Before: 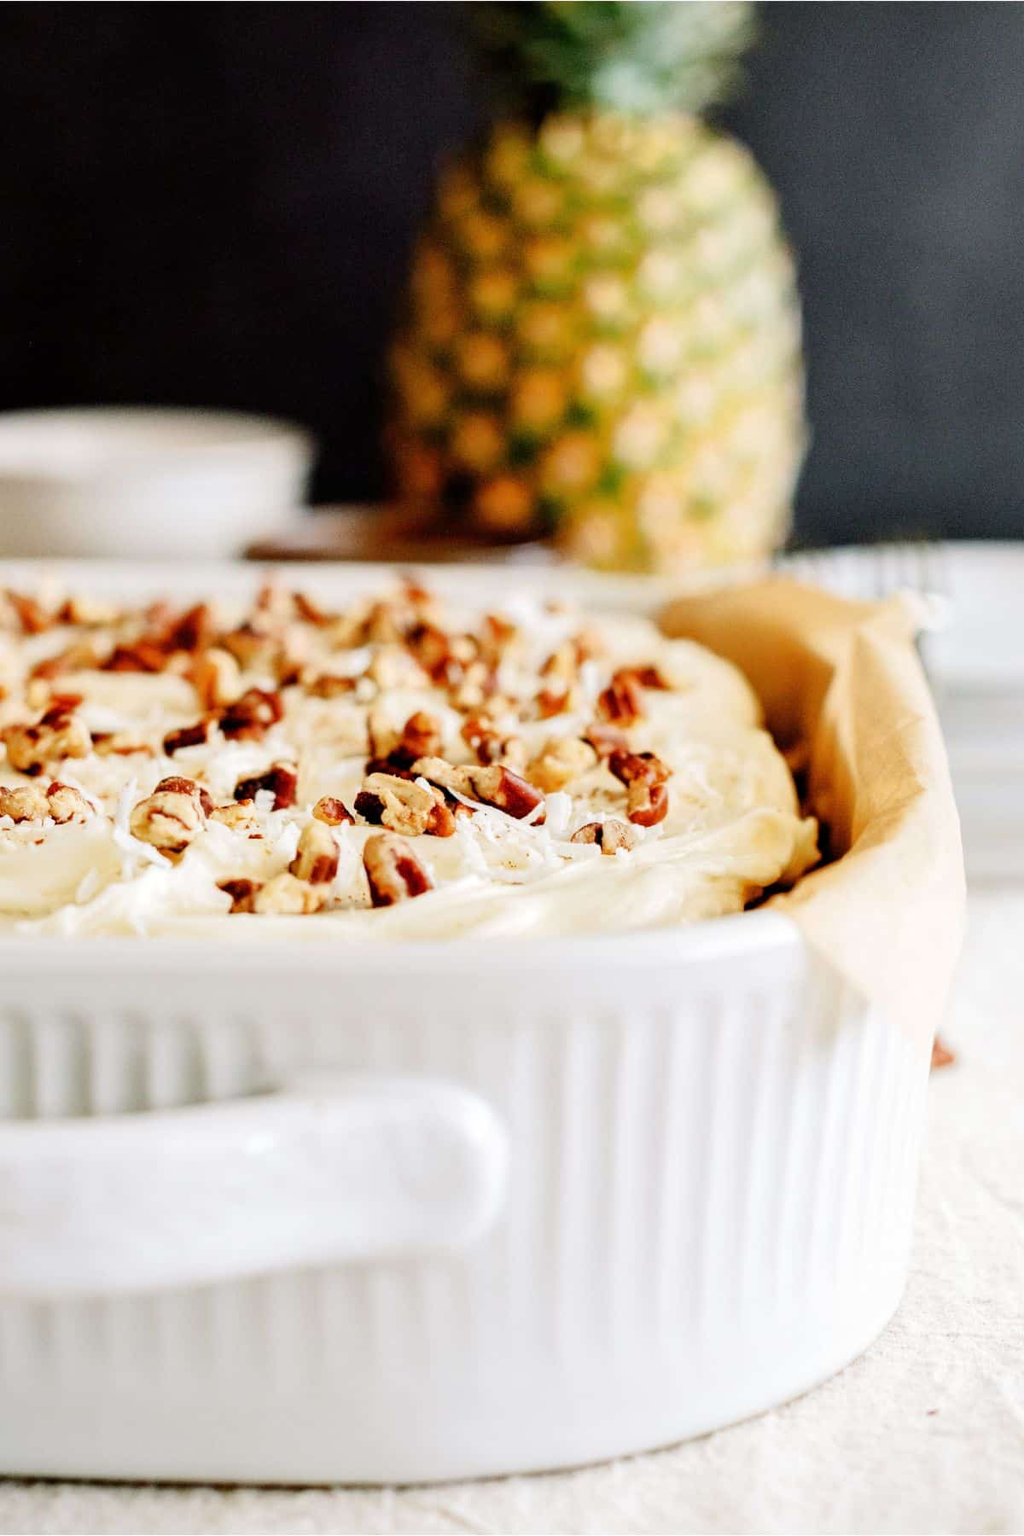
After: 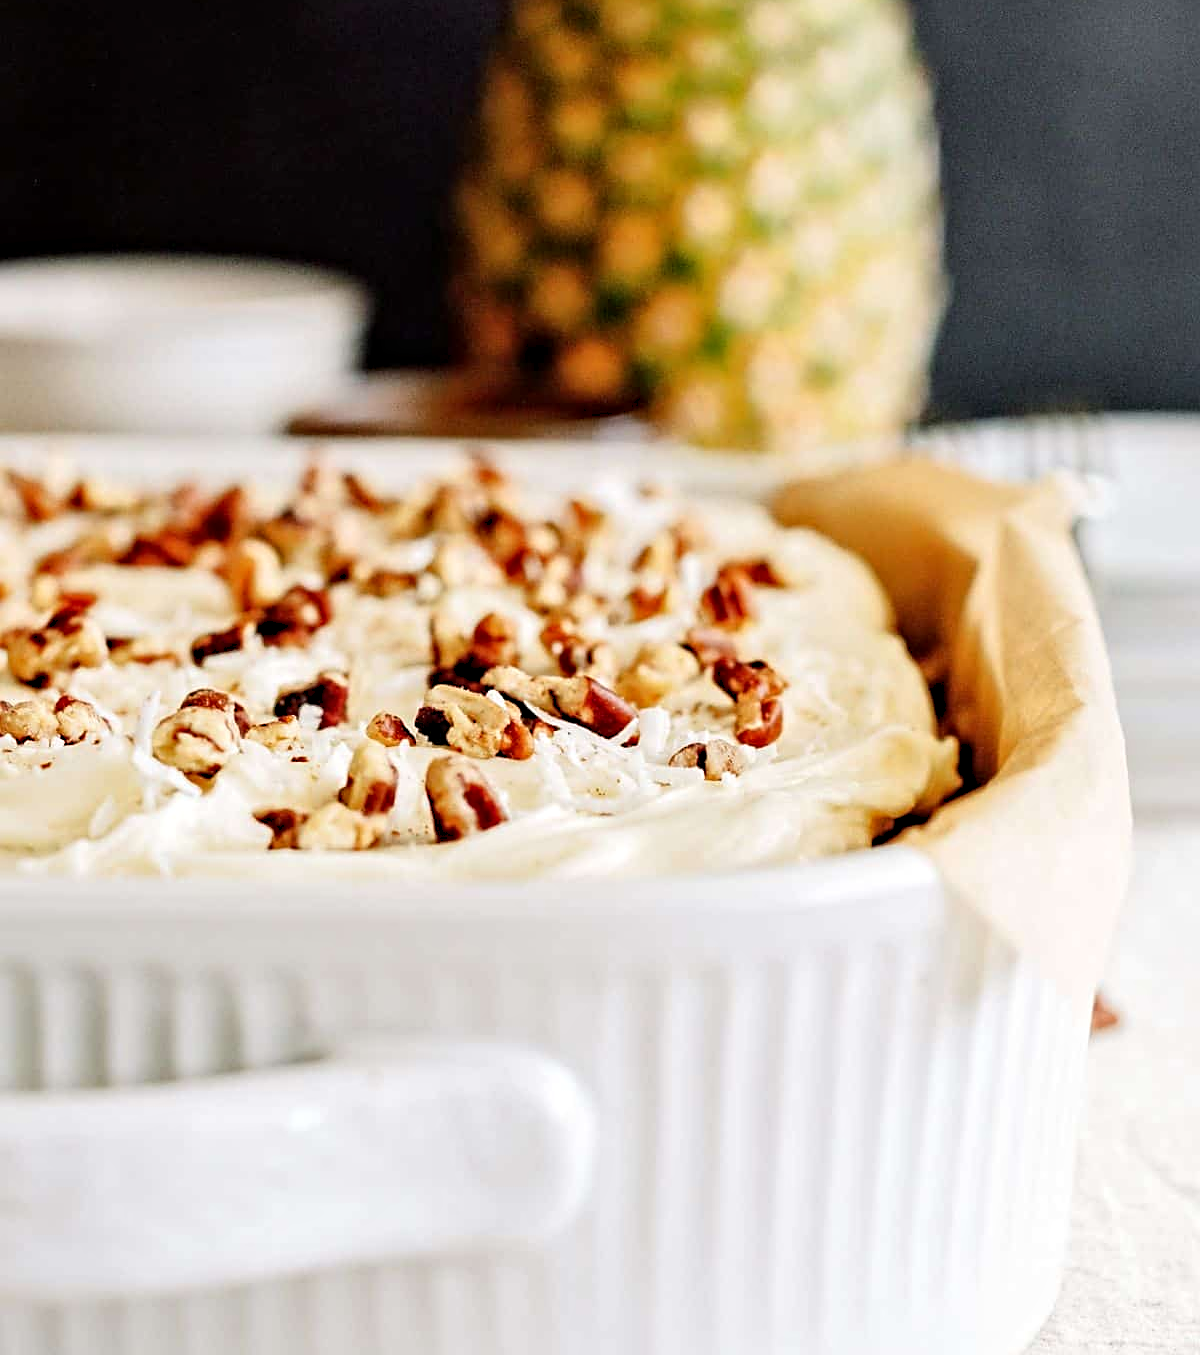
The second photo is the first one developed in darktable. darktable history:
sharpen: on, module defaults
contrast equalizer: octaves 7, y [[0.5, 0.5, 0.544, 0.569, 0.5, 0.5], [0.5 ×6], [0.5 ×6], [0 ×6], [0 ×6]]
crop and rotate: top 12.312%, bottom 12.387%
levels: levels [0, 0.498, 1]
